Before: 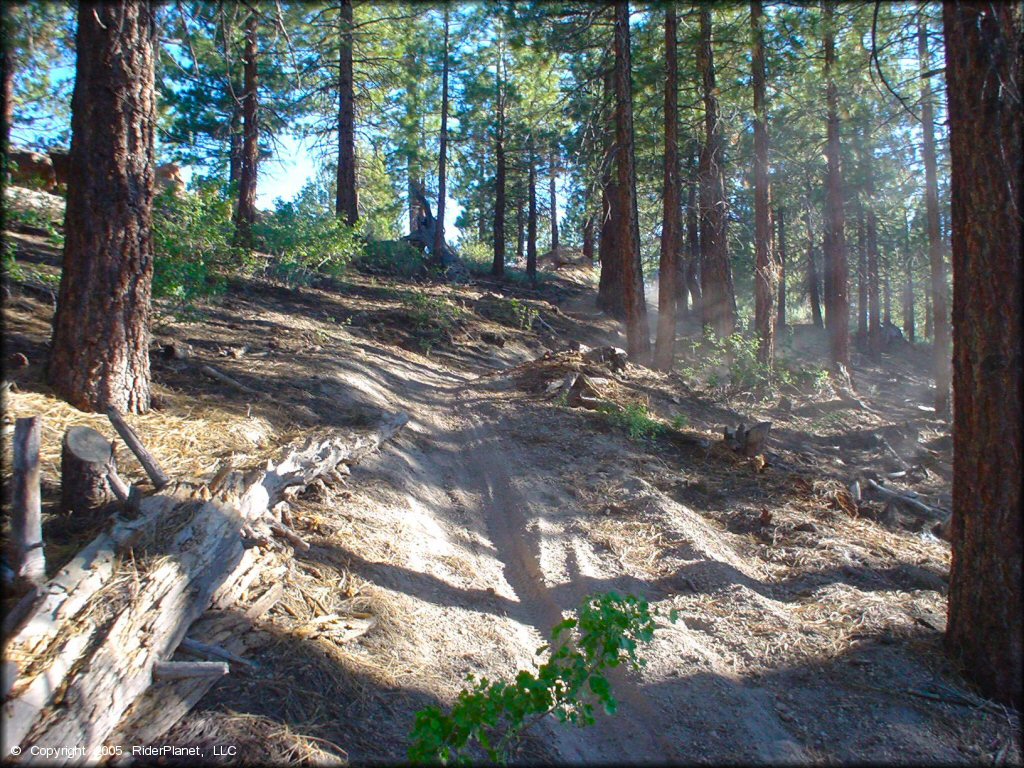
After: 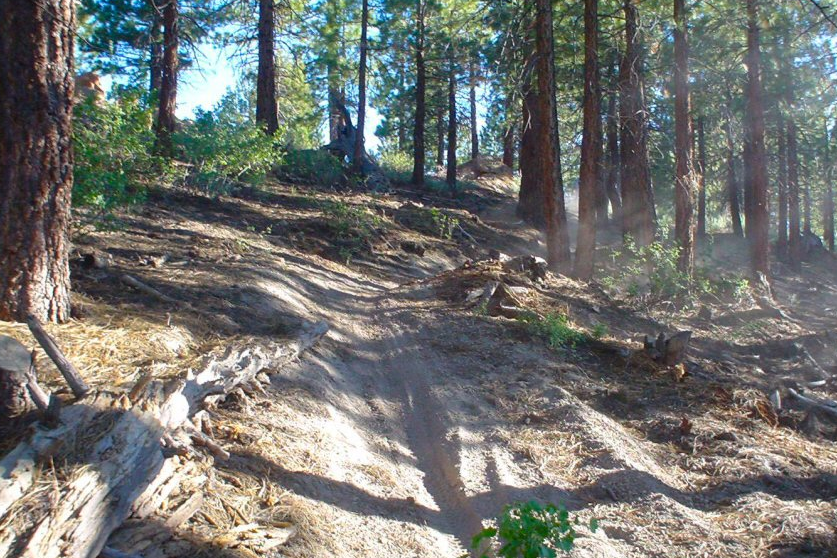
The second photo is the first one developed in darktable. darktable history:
crop: left 7.901%, top 11.919%, right 10.331%, bottom 15.395%
